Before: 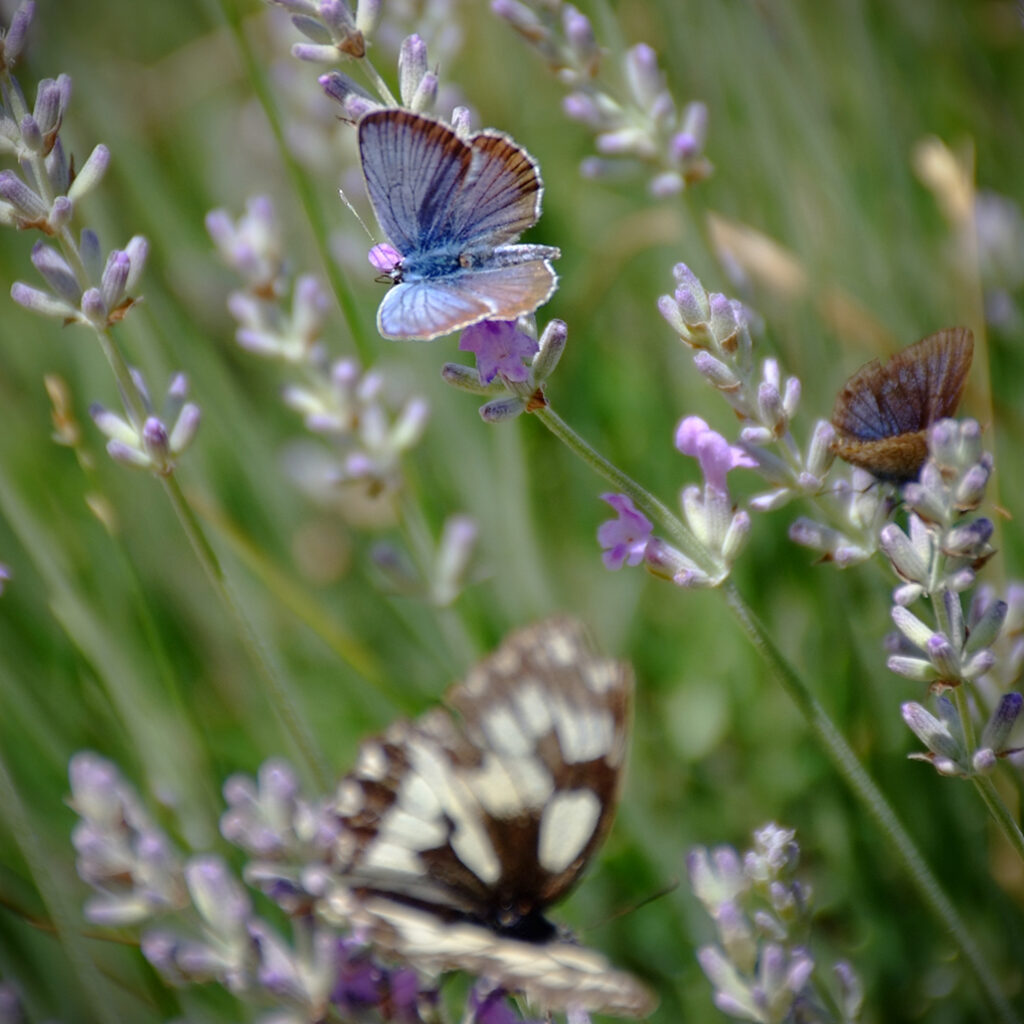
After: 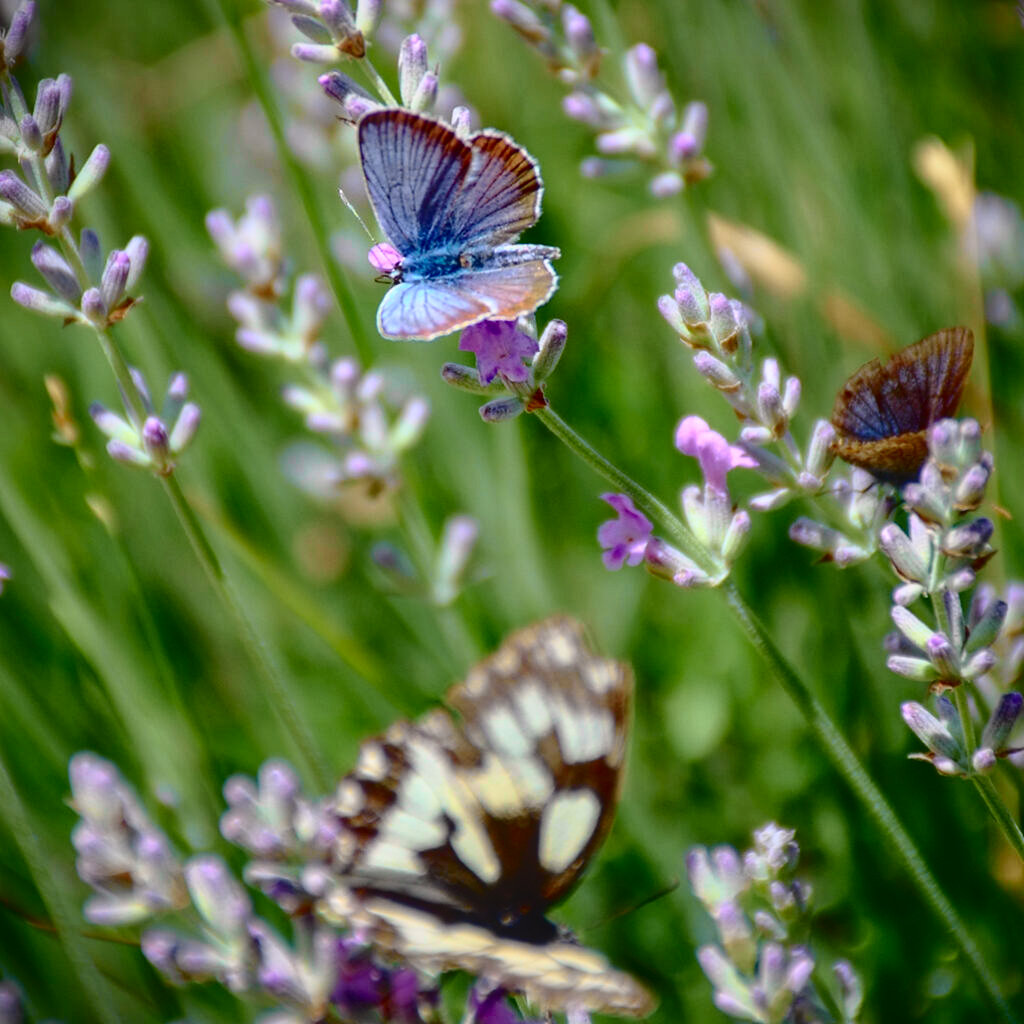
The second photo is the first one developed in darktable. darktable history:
tone curve: curves: ch0 [(0, 0.023) (0.137, 0.069) (0.249, 0.163) (0.487, 0.491) (0.778, 0.858) (0.896, 0.94) (1, 0.988)]; ch1 [(0, 0) (0.396, 0.369) (0.483, 0.459) (0.498, 0.5) (0.515, 0.517) (0.562, 0.6) (0.611, 0.667) (0.692, 0.744) (0.798, 0.863) (1, 1)]; ch2 [(0, 0) (0.426, 0.398) (0.483, 0.481) (0.503, 0.503) (0.526, 0.527) (0.549, 0.59) (0.62, 0.666) (0.705, 0.755) (0.985, 0.966)], color space Lab, independent channels
shadows and highlights: highlights color adjustment 0%, low approximation 0.01, soften with gaussian
local contrast: detail 110%
